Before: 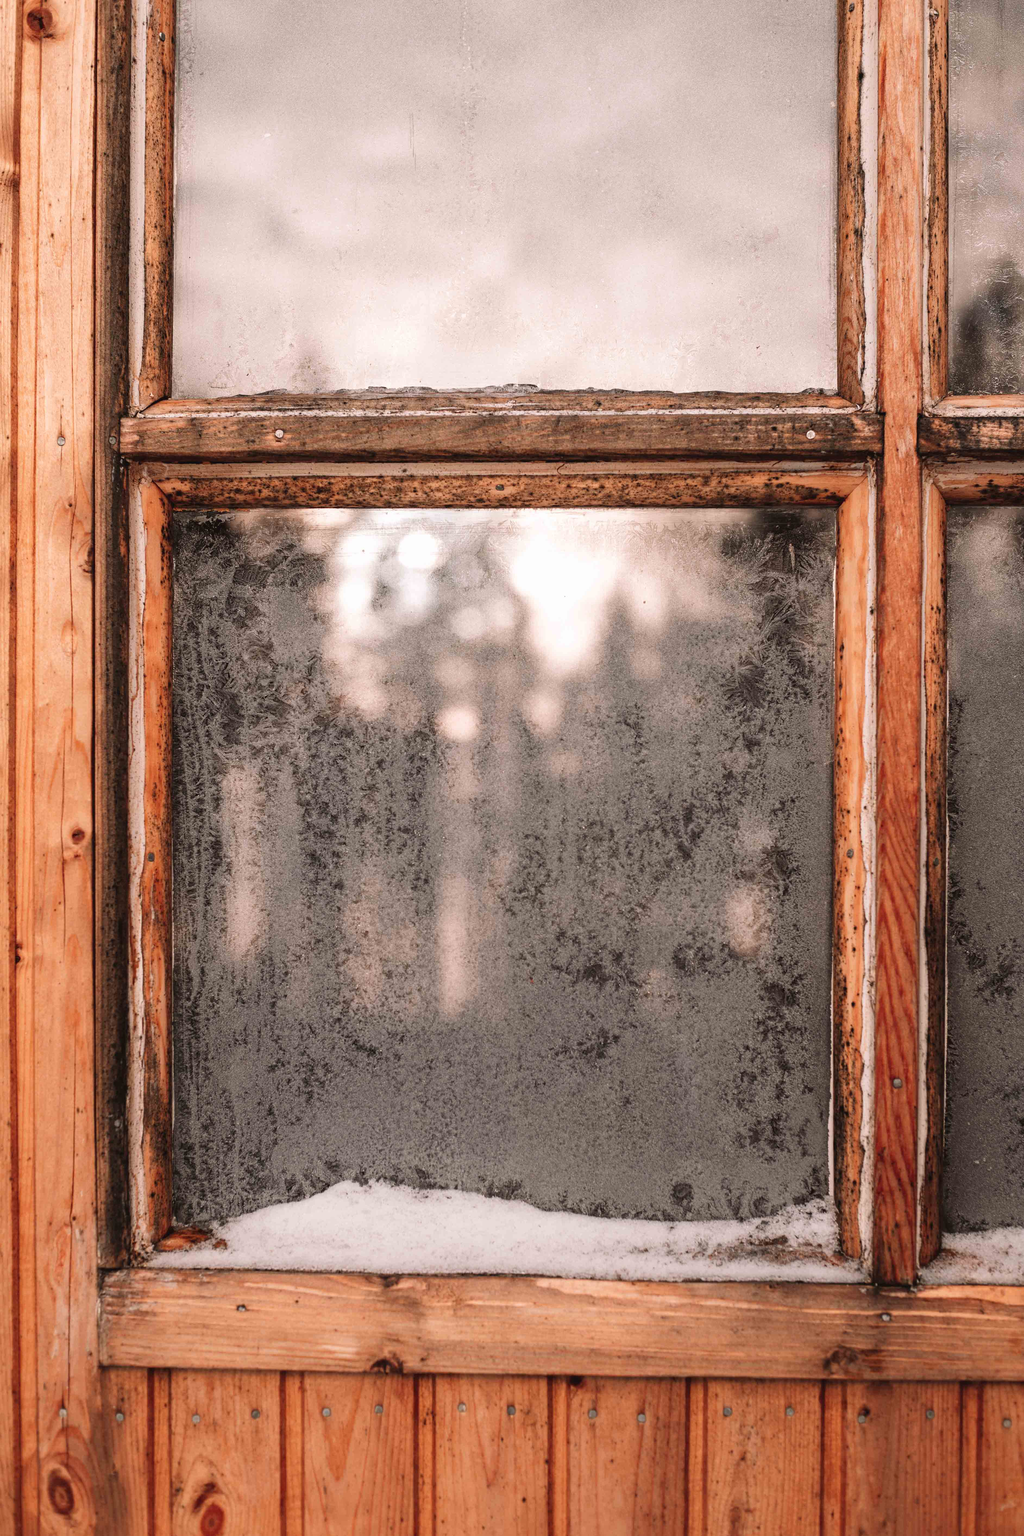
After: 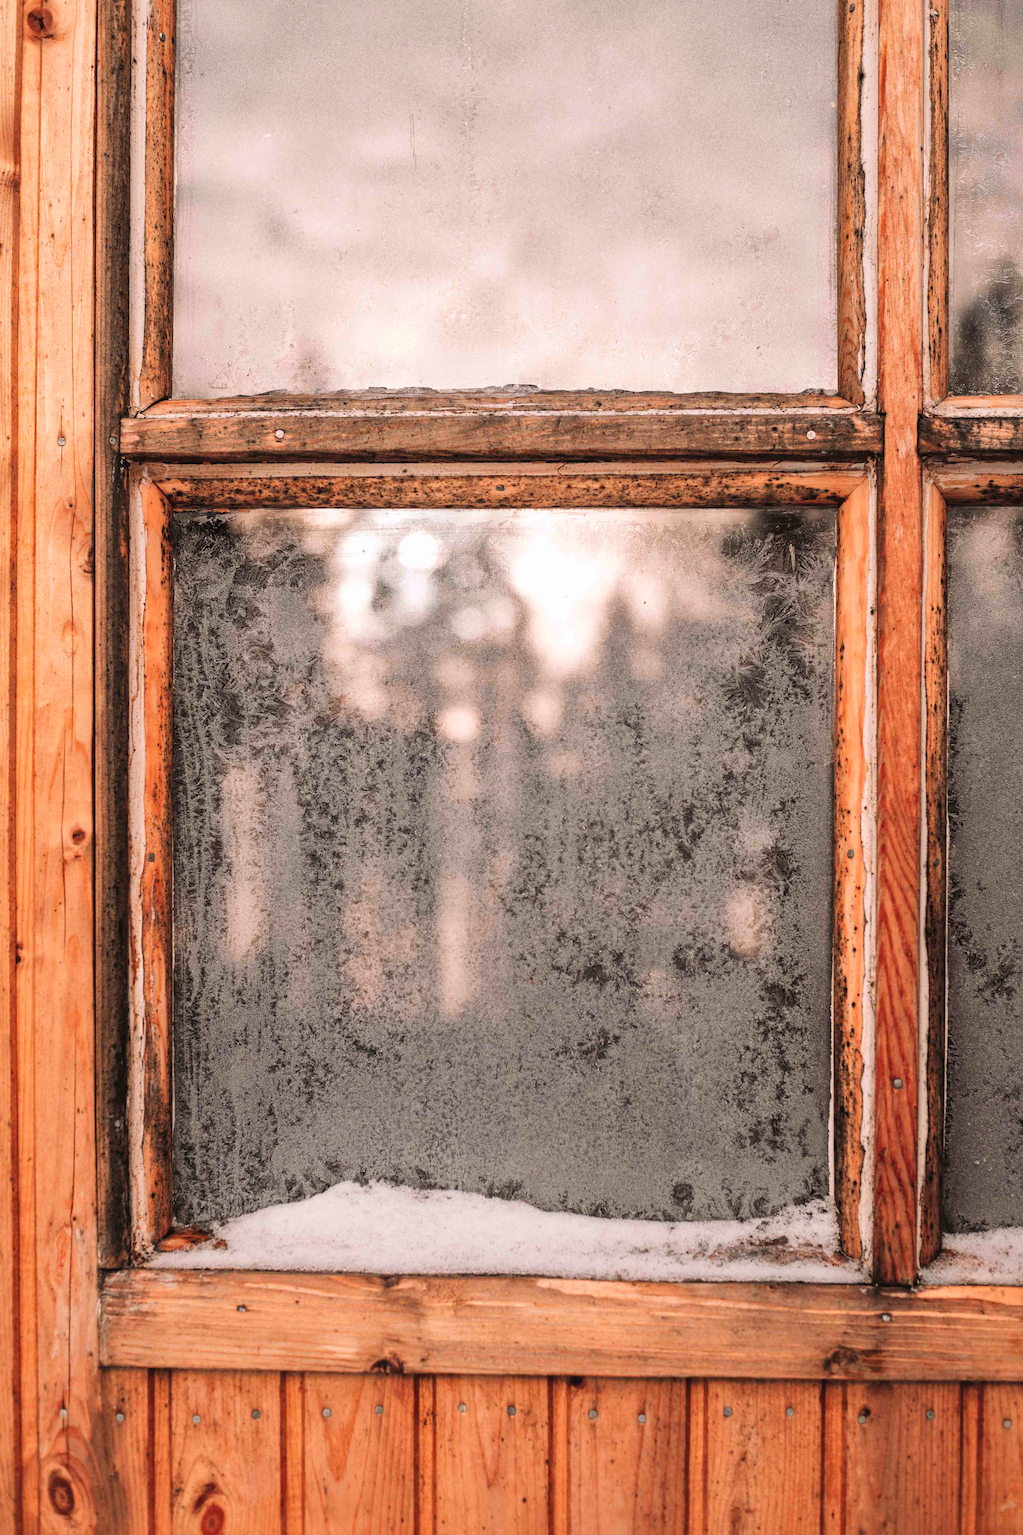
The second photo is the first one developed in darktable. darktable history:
shadows and highlights: on, module defaults
tone curve: curves: ch0 [(0, 0) (0.004, 0.001) (0.133, 0.112) (0.325, 0.362) (0.832, 0.893) (1, 1)], color space Lab, linked channels, preserve colors none
